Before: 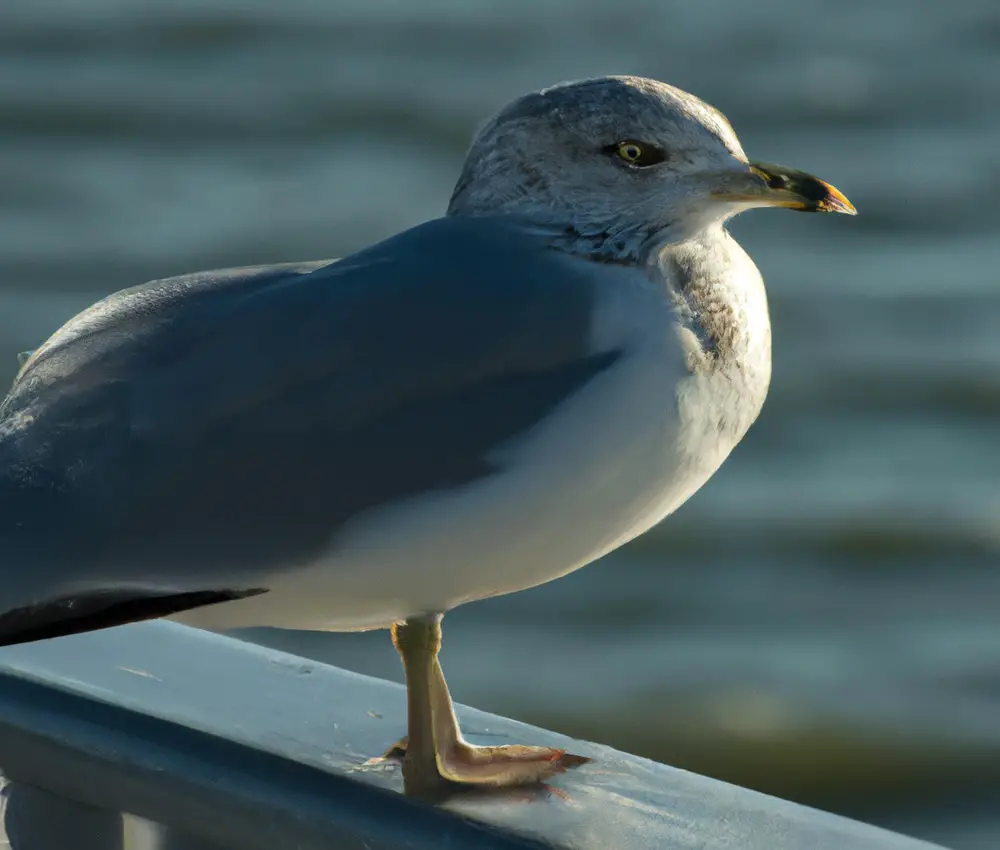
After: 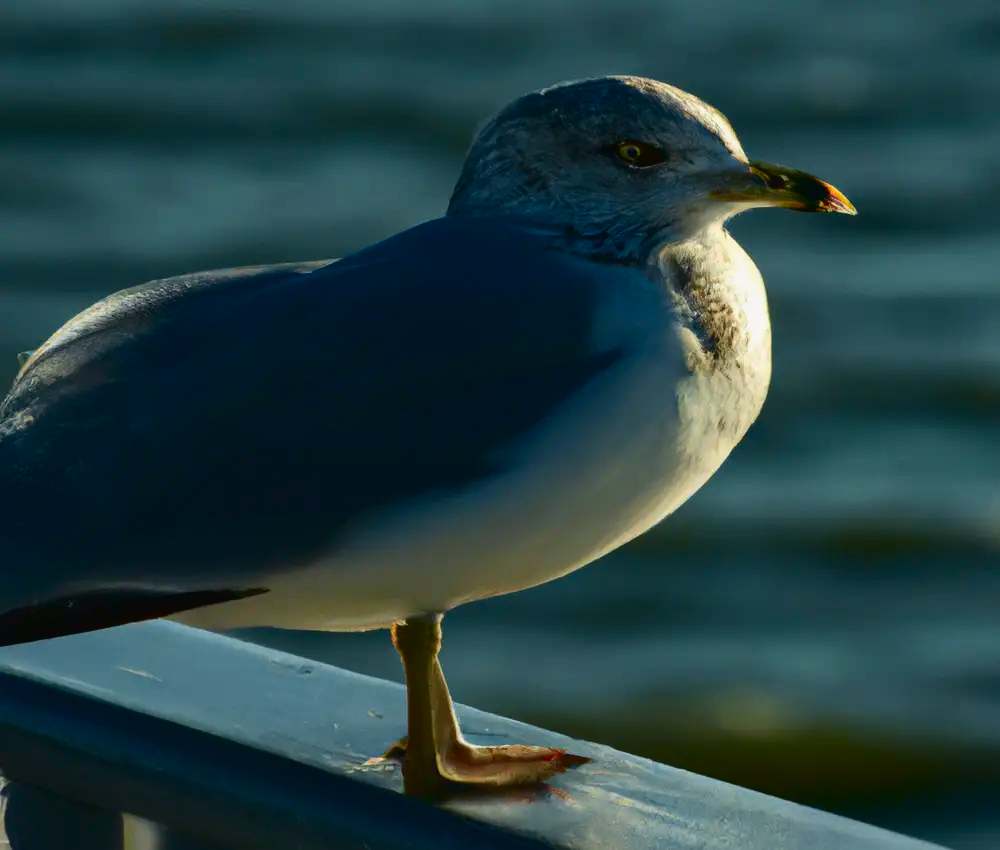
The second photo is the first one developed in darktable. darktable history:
tone curve: curves: ch0 [(0, 0.021) (0.049, 0.044) (0.152, 0.14) (0.328, 0.357) (0.473, 0.529) (0.641, 0.705) (0.868, 0.887) (1, 0.969)]; ch1 [(0, 0) (0.322, 0.328) (0.43, 0.425) (0.474, 0.466) (0.502, 0.503) (0.522, 0.526) (0.564, 0.591) (0.602, 0.632) (0.677, 0.701) (0.859, 0.885) (1, 1)]; ch2 [(0, 0) (0.33, 0.301) (0.447, 0.44) (0.502, 0.505) (0.535, 0.554) (0.565, 0.598) (0.618, 0.629) (1, 1)], color space Lab, independent channels, preserve colors none
contrast brightness saturation: brightness -0.252, saturation 0.203
